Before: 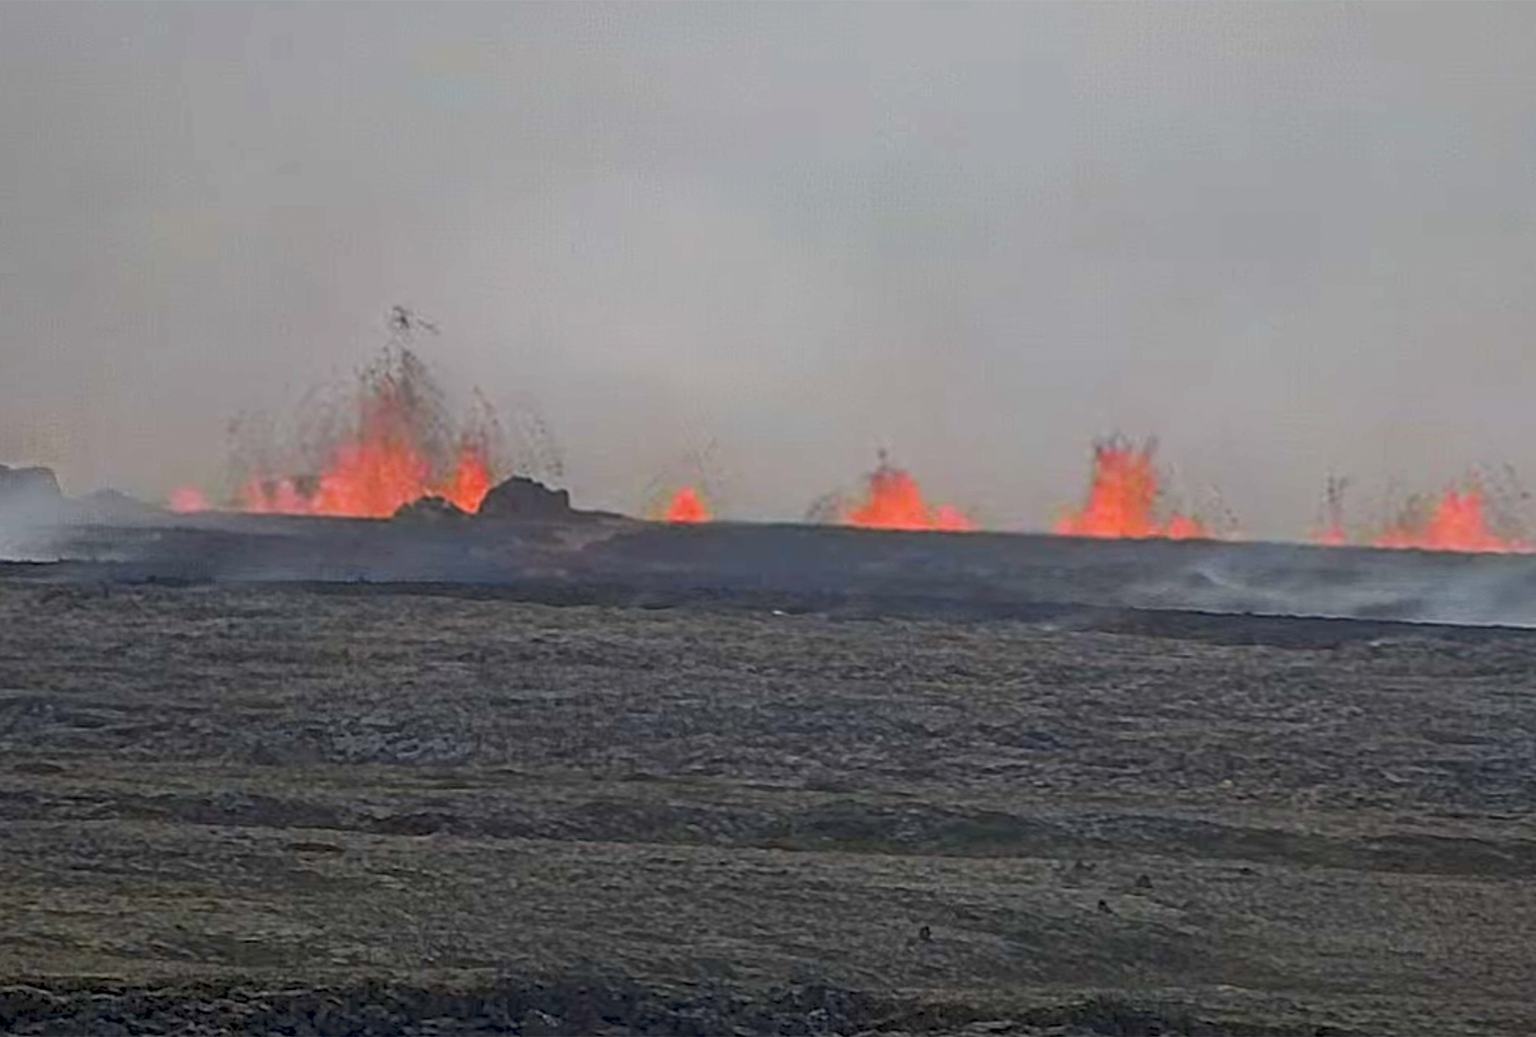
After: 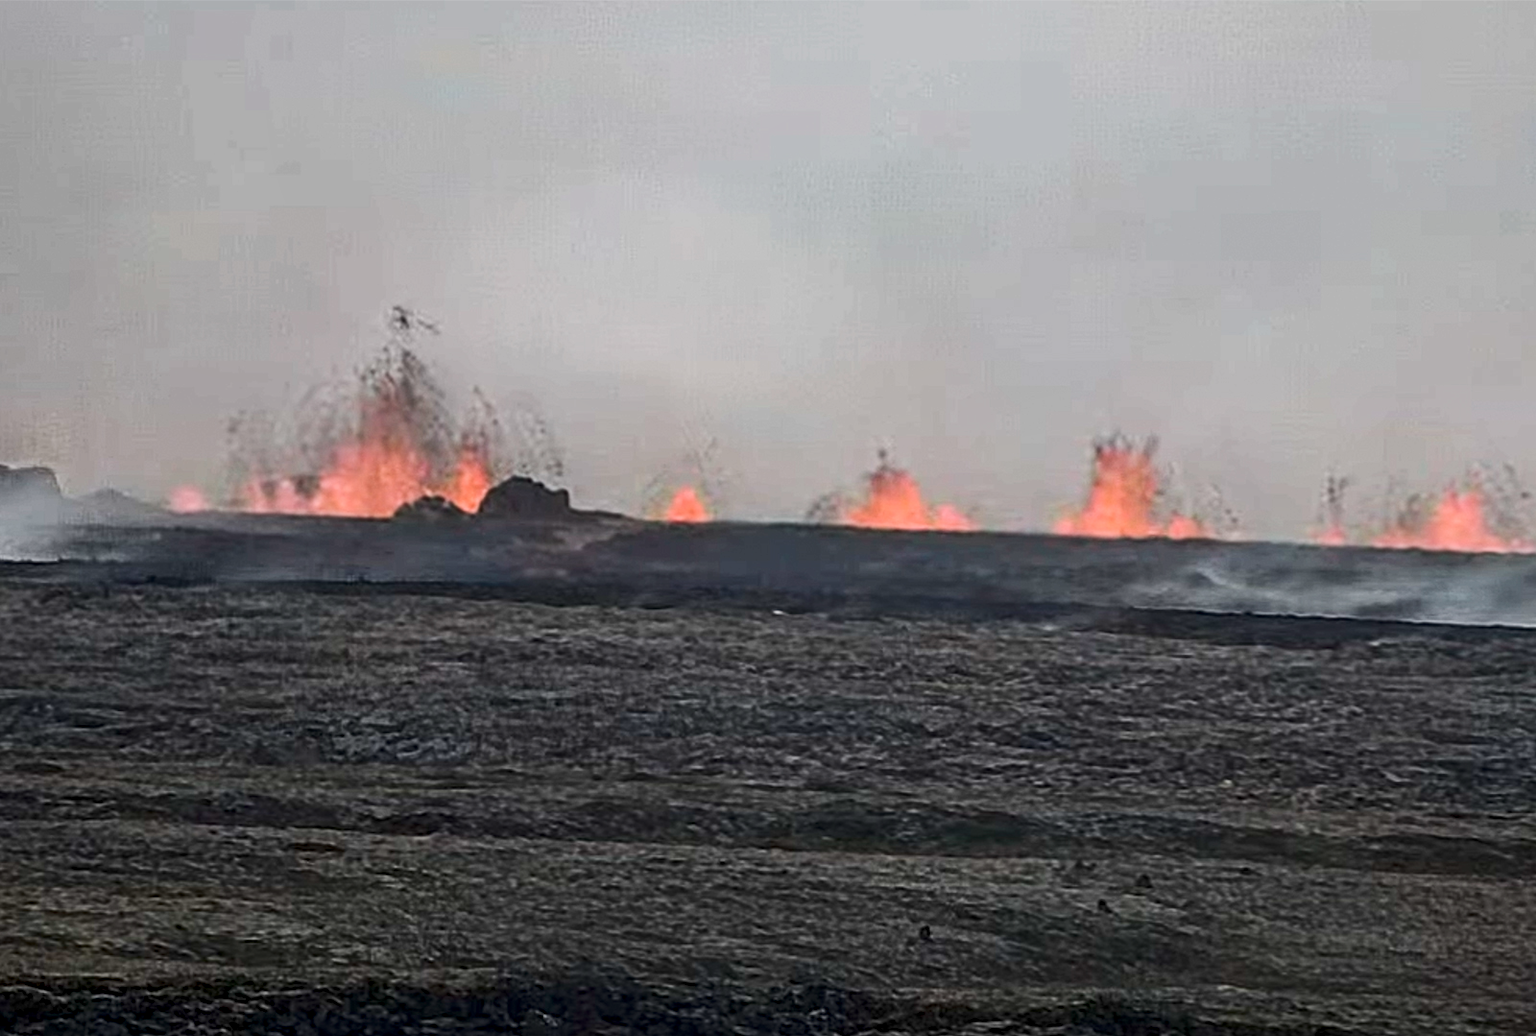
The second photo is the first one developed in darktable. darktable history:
local contrast: on, module defaults
contrast brightness saturation: contrast 0.248, saturation -0.306
